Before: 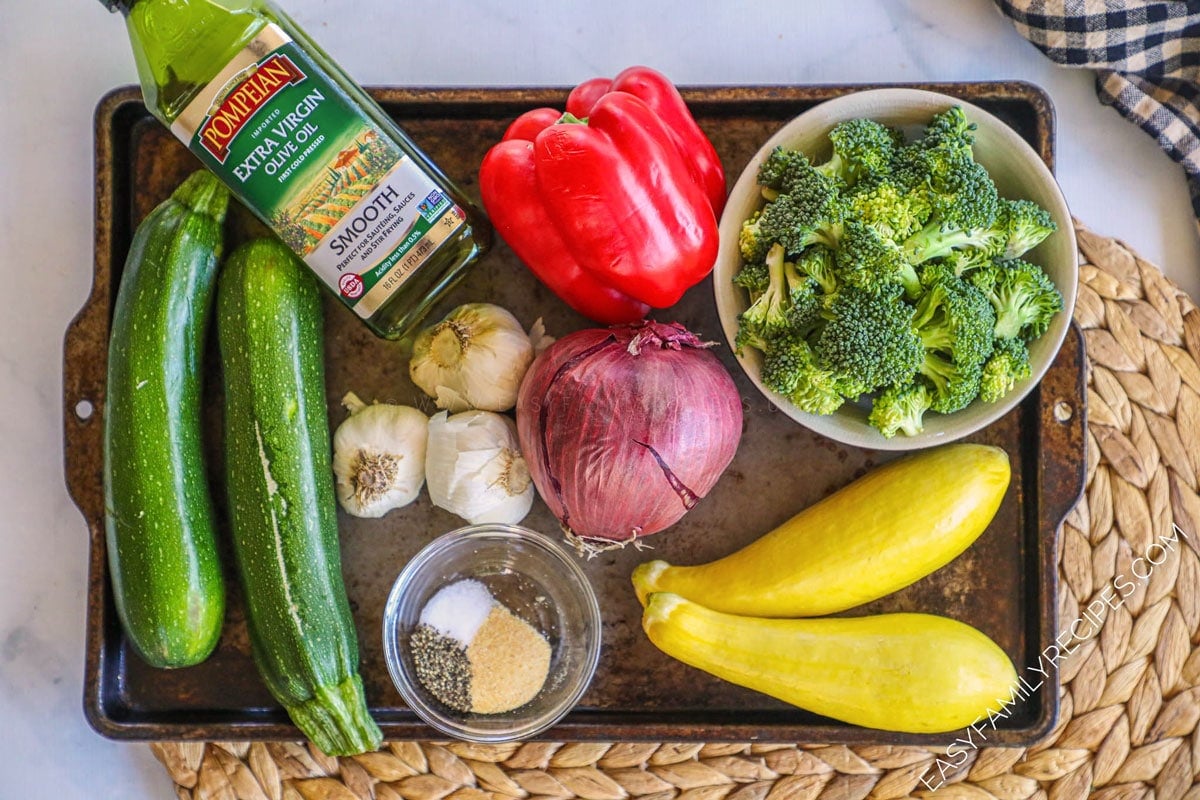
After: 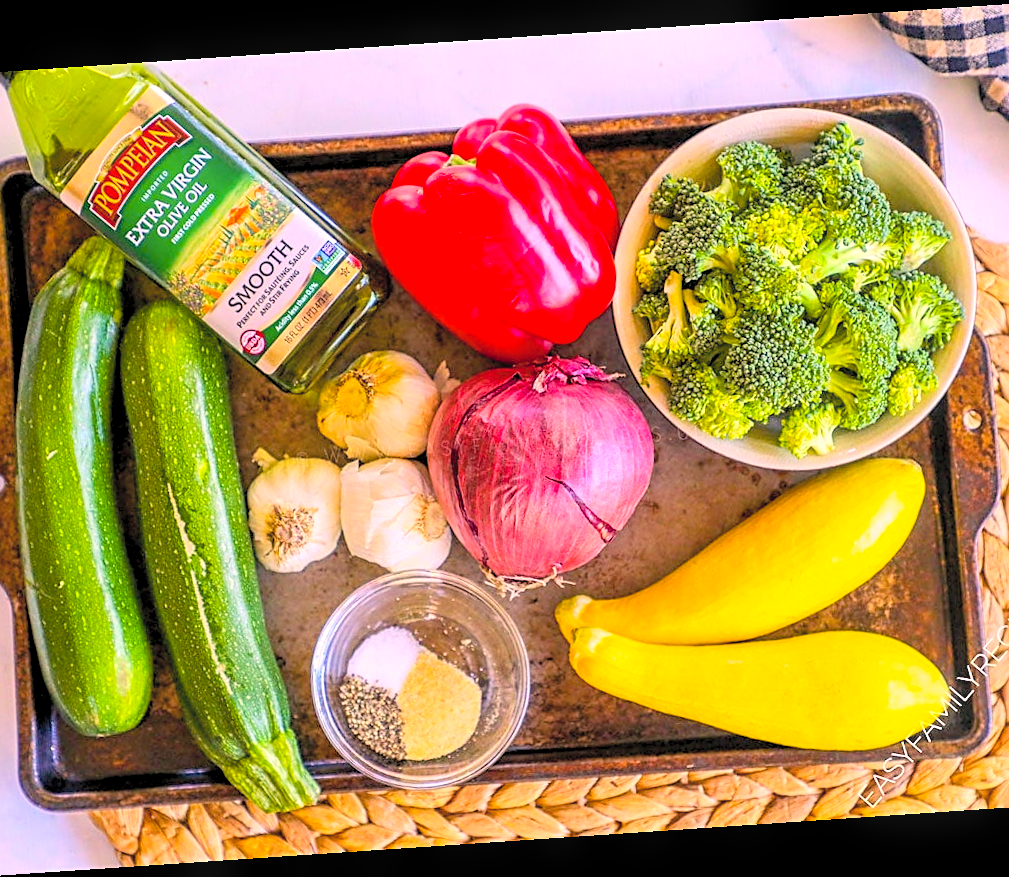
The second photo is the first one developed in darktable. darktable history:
sharpen: on, module defaults
rotate and perspective: rotation -4.2°, shear 0.006, automatic cropping off
crop and rotate: left 9.597%, right 10.195%
color correction: highlights a* 14.52, highlights b* 4.84
exposure: black level correction 0.005, exposure 0.286 EV, compensate highlight preservation false
bloom: size 3%, threshold 100%, strength 0%
contrast brightness saturation: contrast 0.1, brightness 0.3, saturation 0.14
color balance rgb: linear chroma grading › global chroma 8.33%, perceptual saturation grading › global saturation 18.52%, global vibrance 7.87%
